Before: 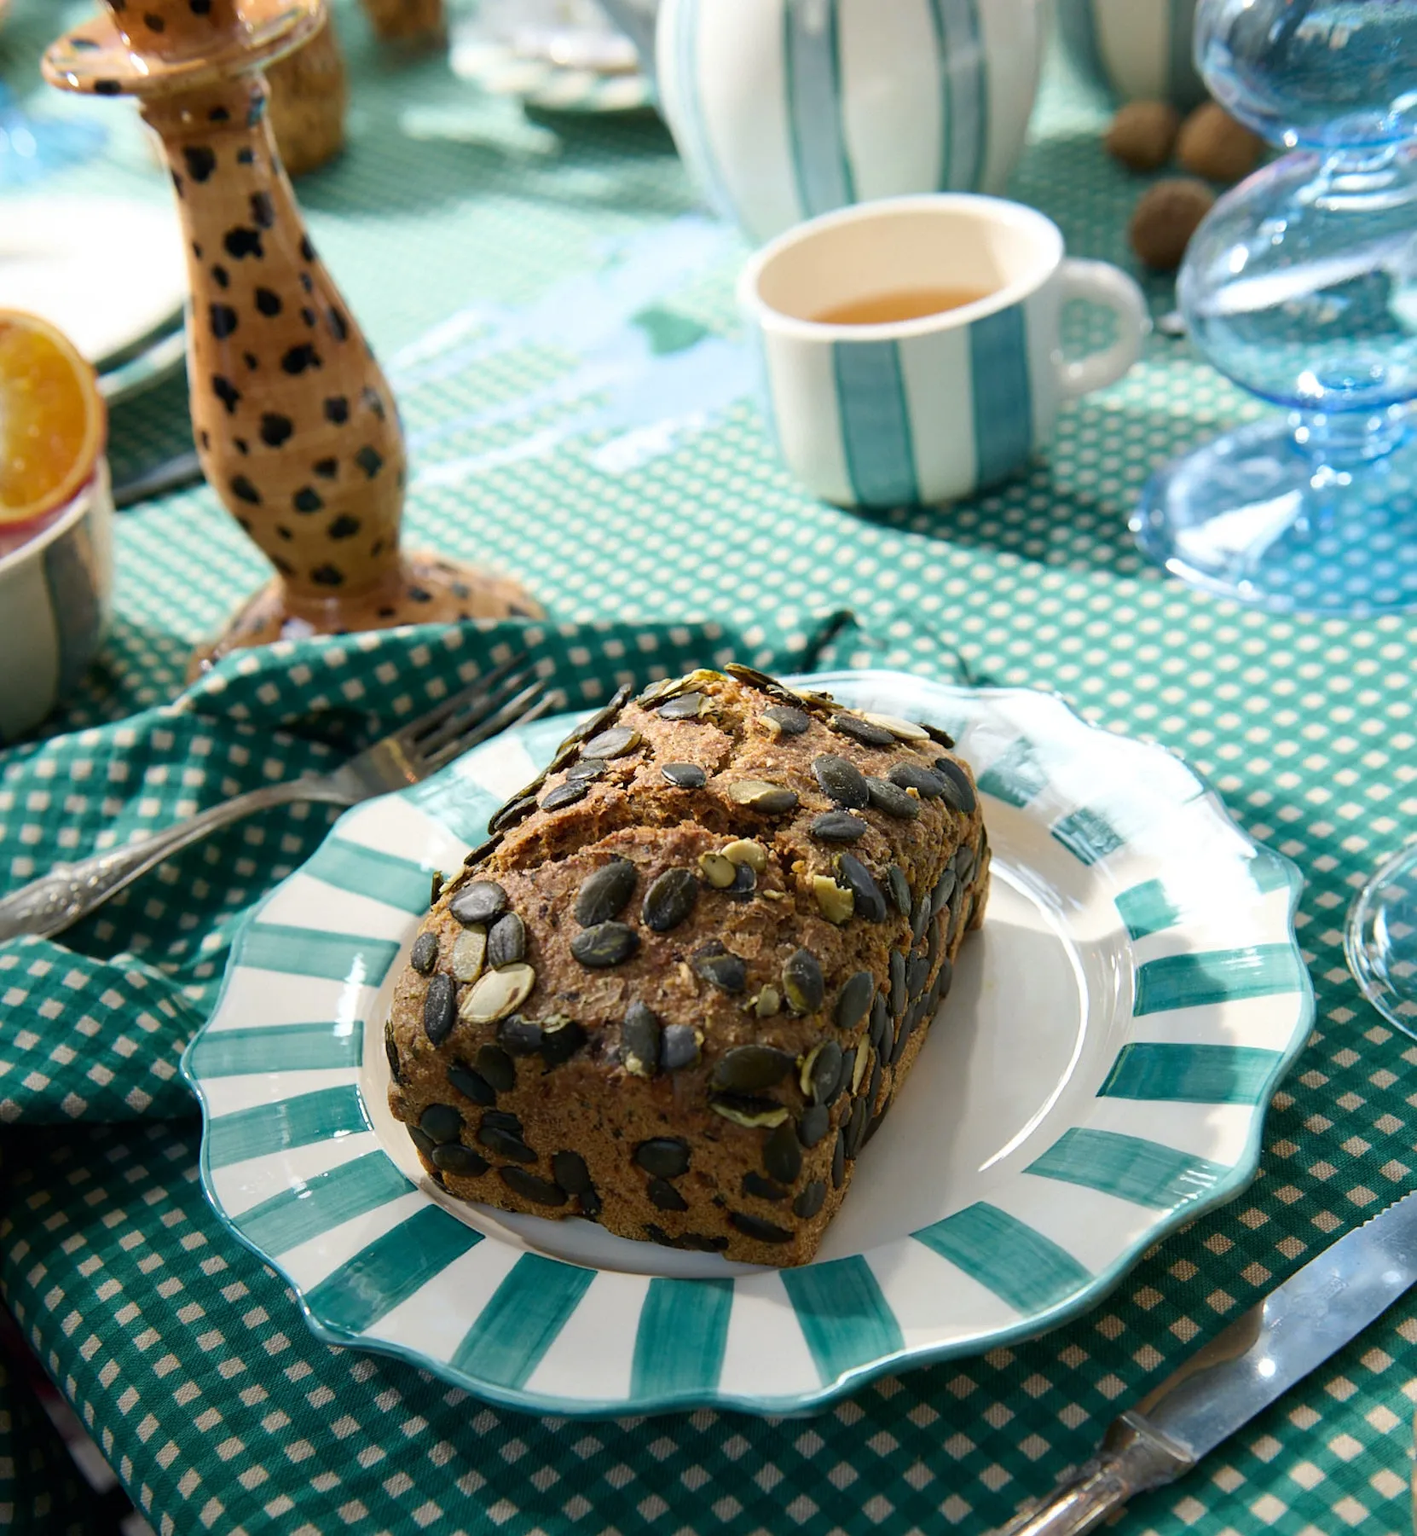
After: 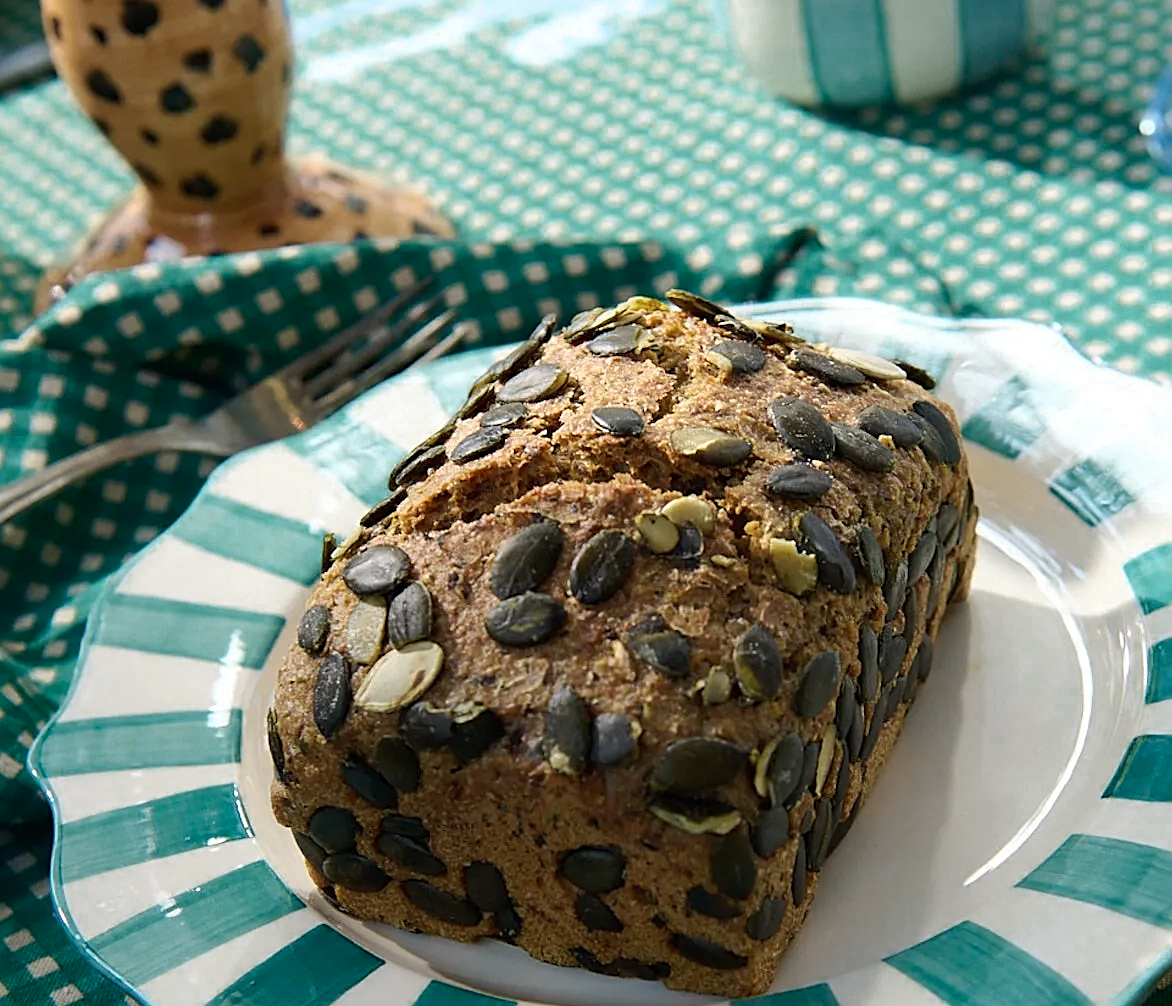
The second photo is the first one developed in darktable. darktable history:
sharpen: on, module defaults
color zones: curves: ch0 [(0, 0.558) (0.143, 0.548) (0.286, 0.447) (0.429, 0.259) (0.571, 0.5) (0.714, 0.5) (0.857, 0.593) (1, 0.558)]; ch1 [(0, 0.543) (0.01, 0.544) (0.12, 0.492) (0.248, 0.458) (0.5, 0.534) (0.748, 0.5) (0.99, 0.469) (1, 0.543)]; ch2 [(0, 0.507) (0.143, 0.522) (0.286, 0.505) (0.429, 0.5) (0.571, 0.5) (0.714, 0.5) (0.857, 0.5) (1, 0.507)]
crop: left 11.124%, top 27.129%, right 18.31%, bottom 16.964%
